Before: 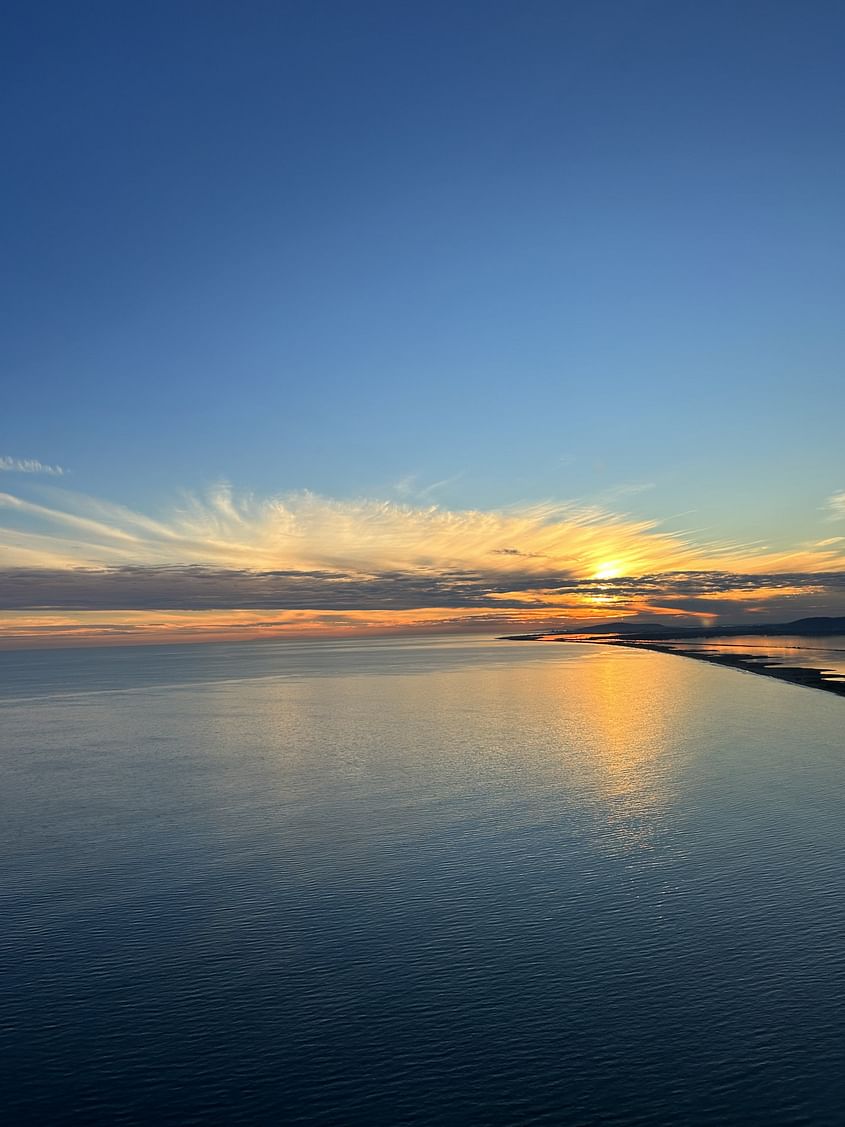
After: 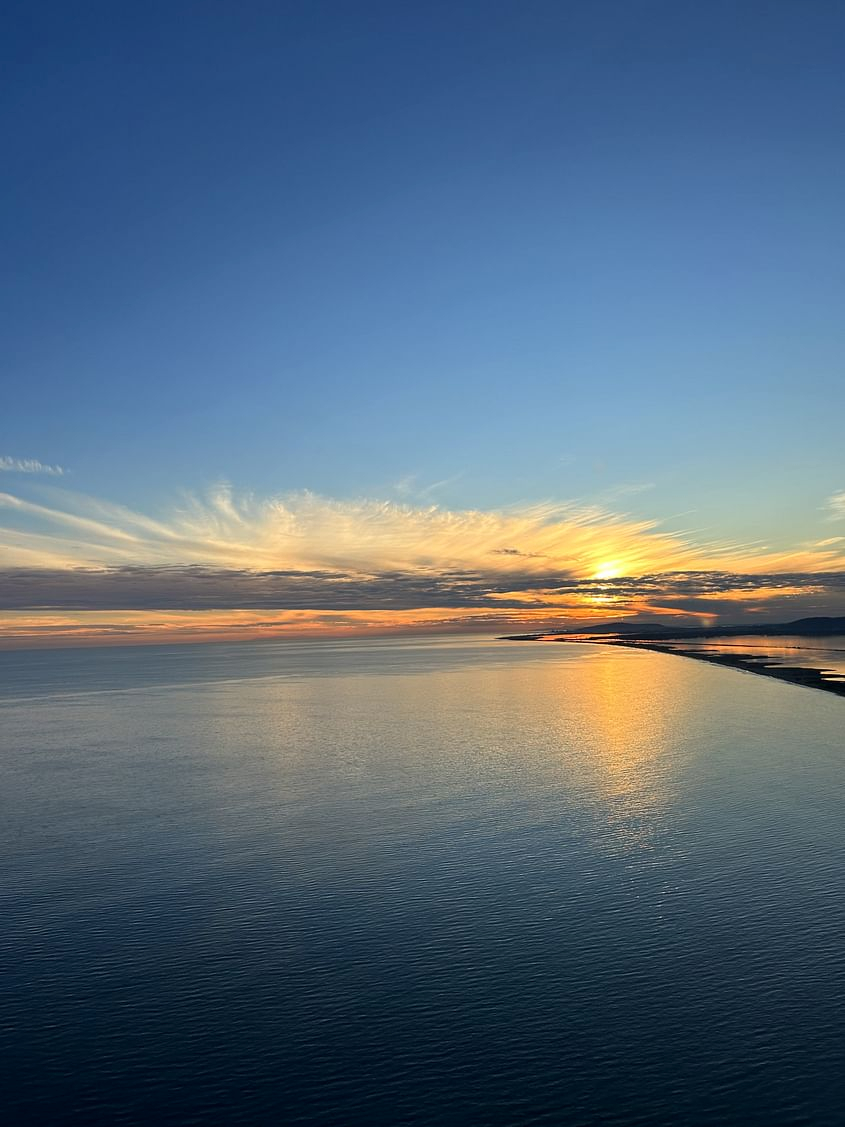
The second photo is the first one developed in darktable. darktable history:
shadows and highlights: shadows -30.51, highlights 30.41
